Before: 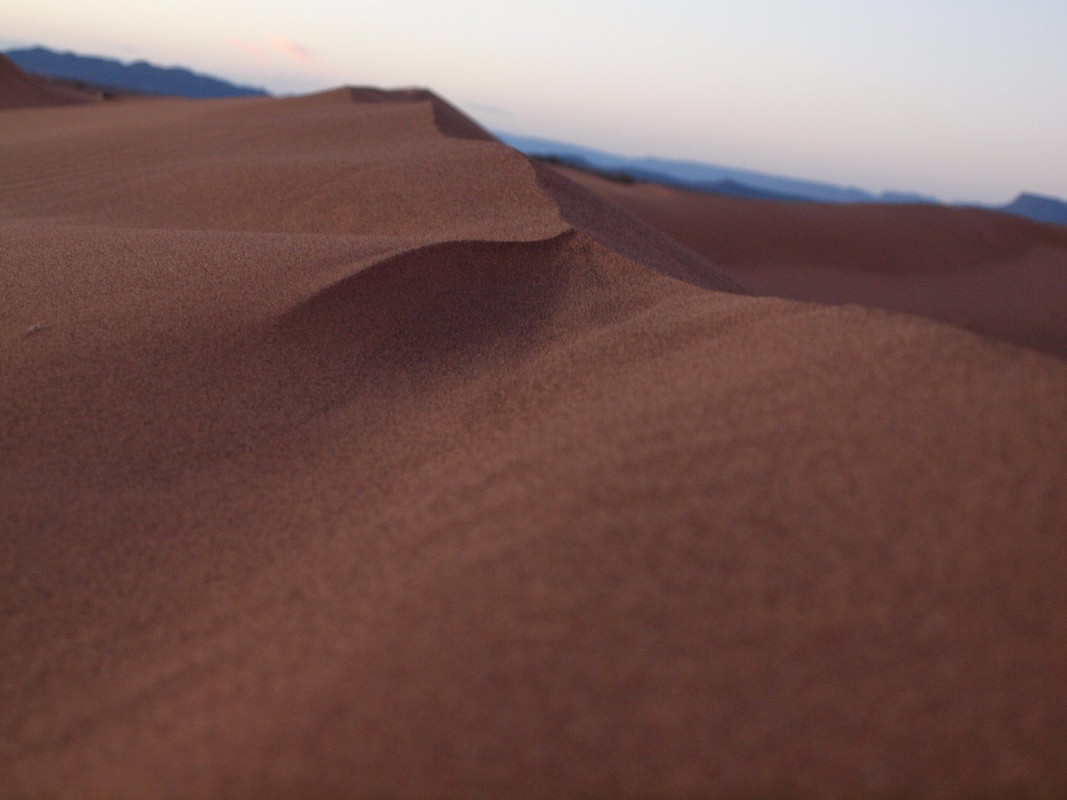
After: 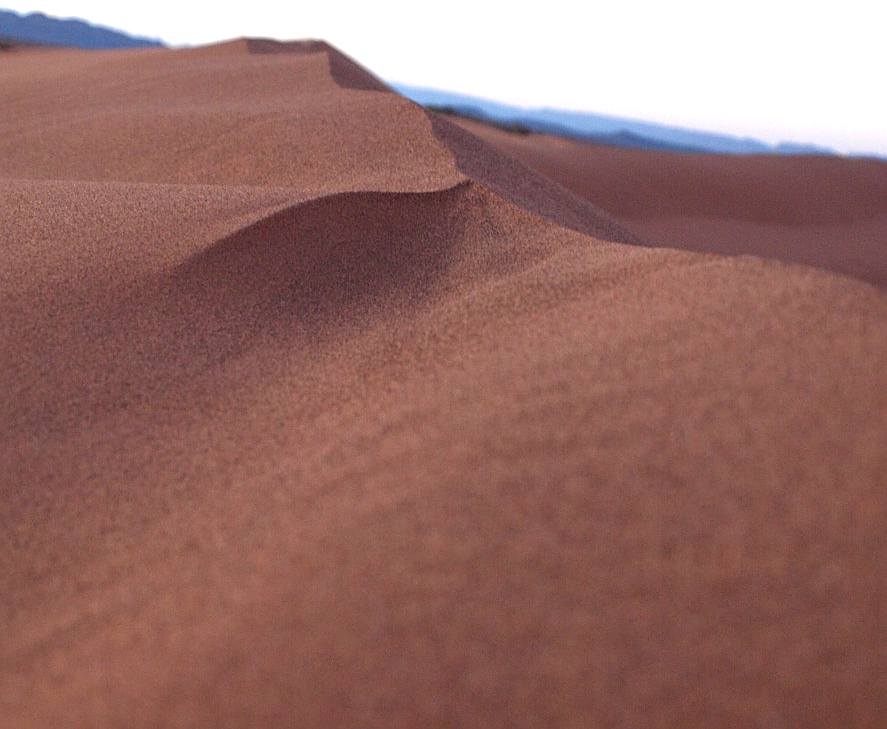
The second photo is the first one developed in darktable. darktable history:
exposure: black level correction 0, exposure 1.001 EV, compensate highlight preservation false
crop: left 9.818%, top 6.204%, right 7.02%, bottom 2.6%
sharpen: on, module defaults
